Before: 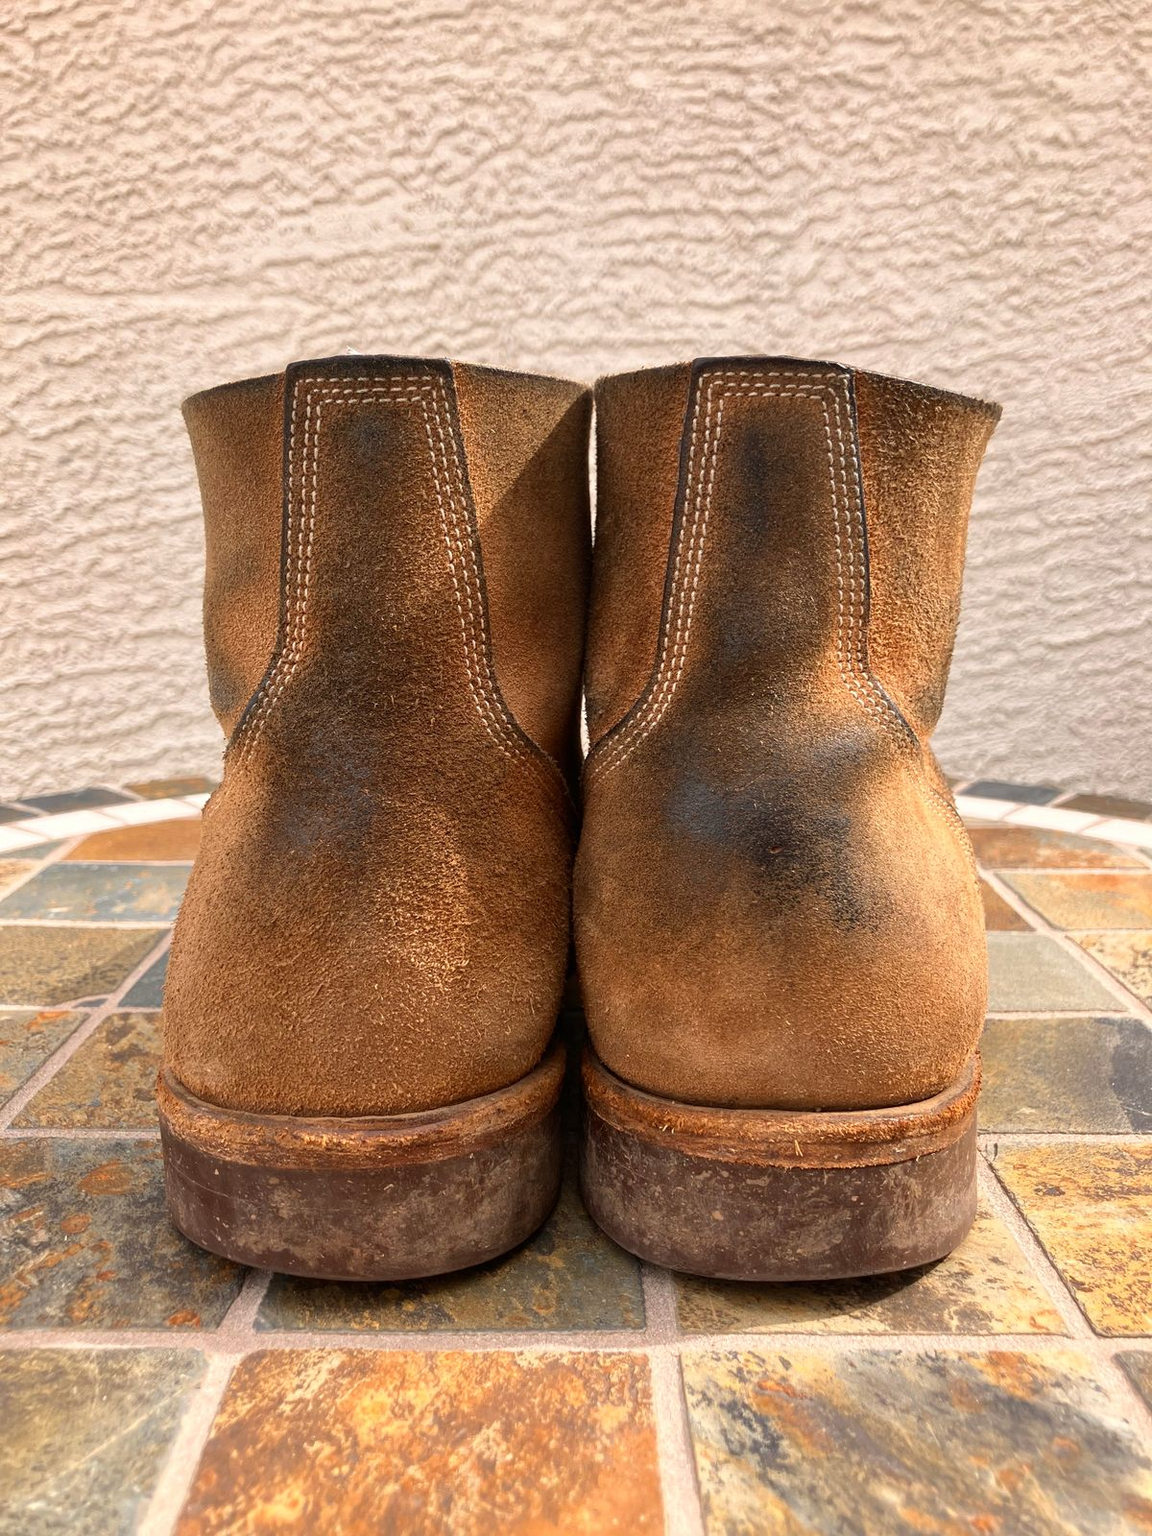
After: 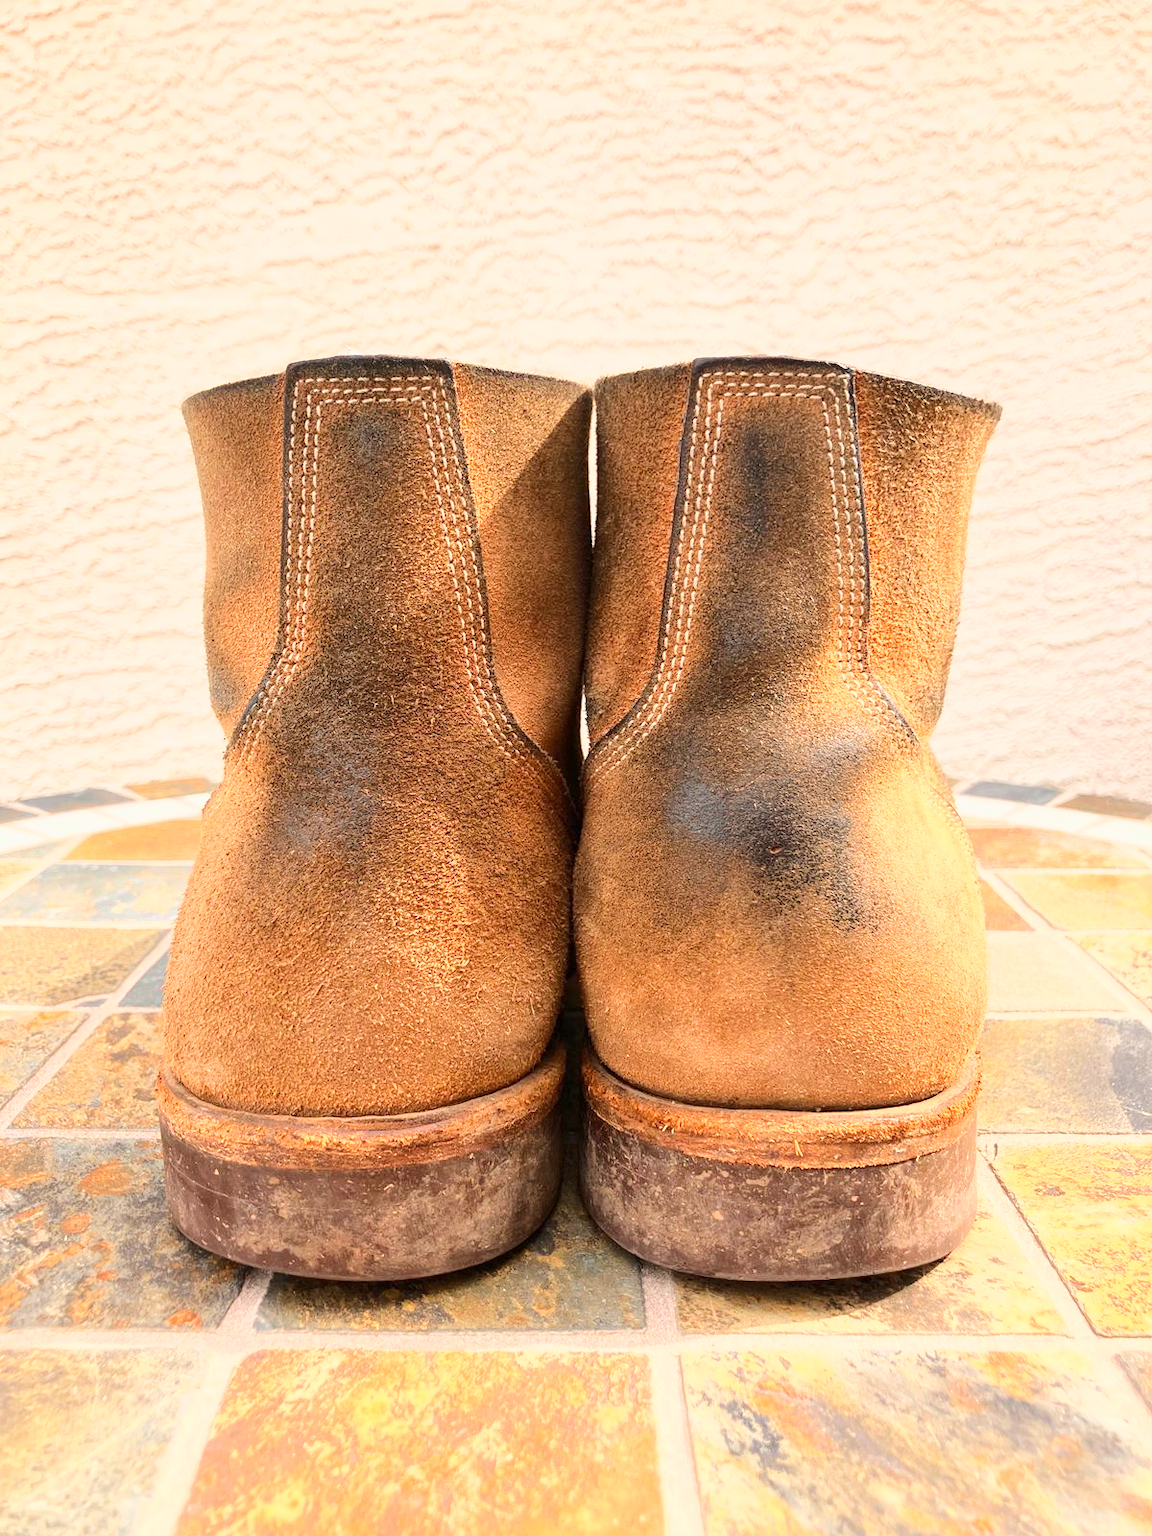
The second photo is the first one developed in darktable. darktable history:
exposure: exposure 0.3 EV, compensate highlight preservation false
base curve: curves: ch0 [(0, 0) (0.025, 0.046) (0.112, 0.277) (0.467, 0.74) (0.814, 0.929) (1, 0.942)]
